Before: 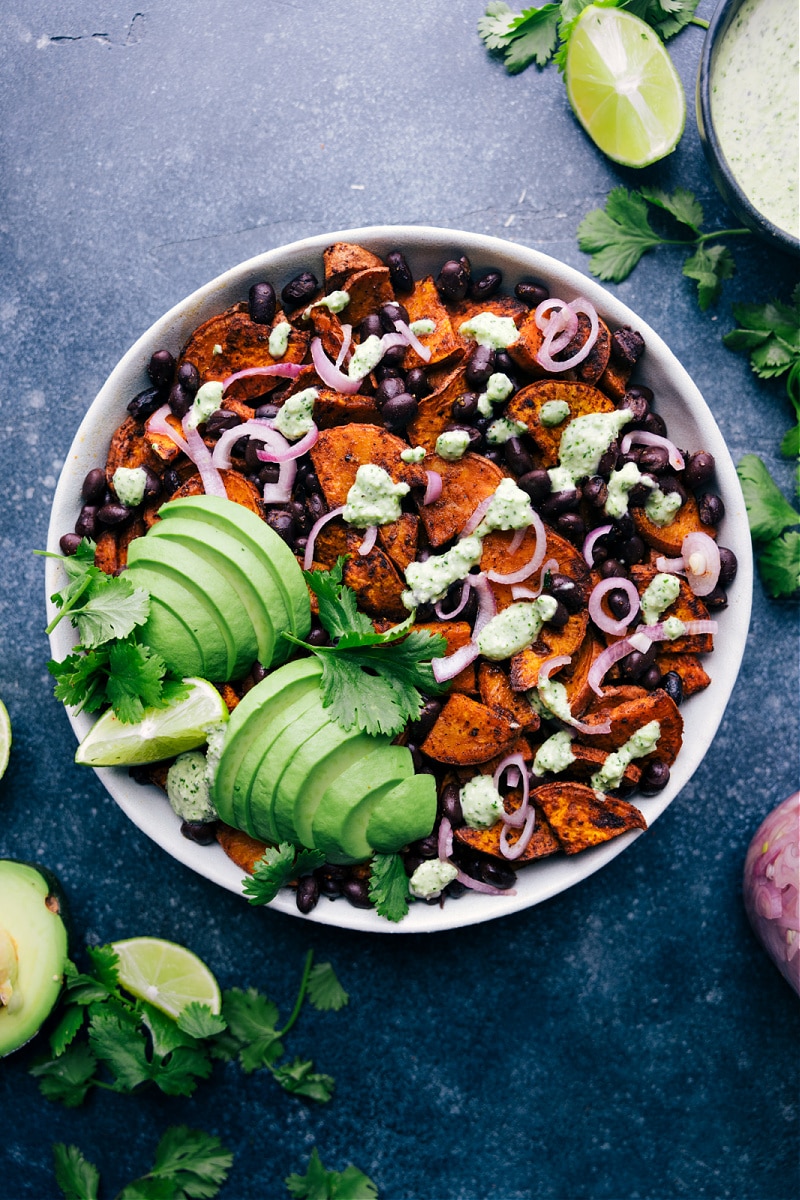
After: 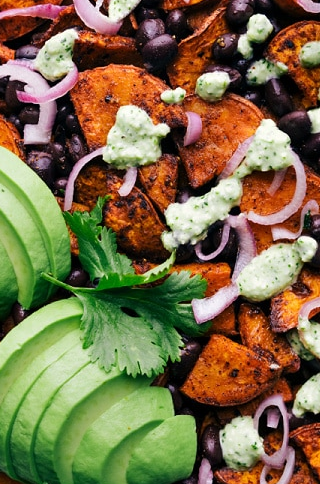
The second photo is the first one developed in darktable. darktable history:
crop: left 30.023%, top 29.99%, right 29.879%, bottom 29.605%
